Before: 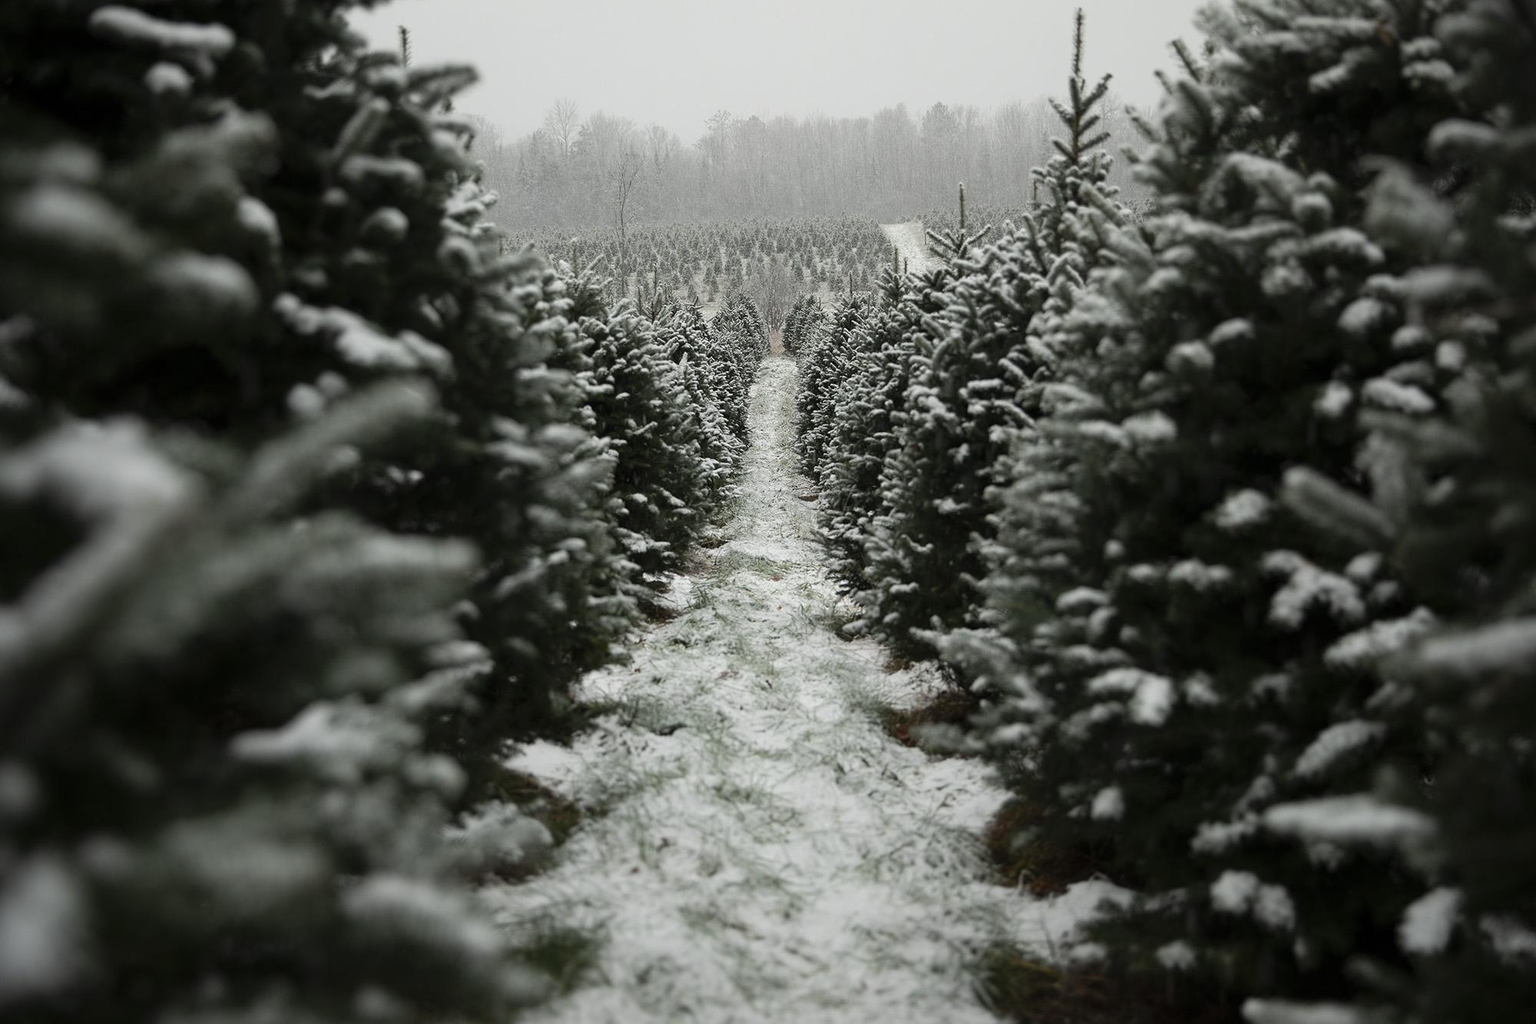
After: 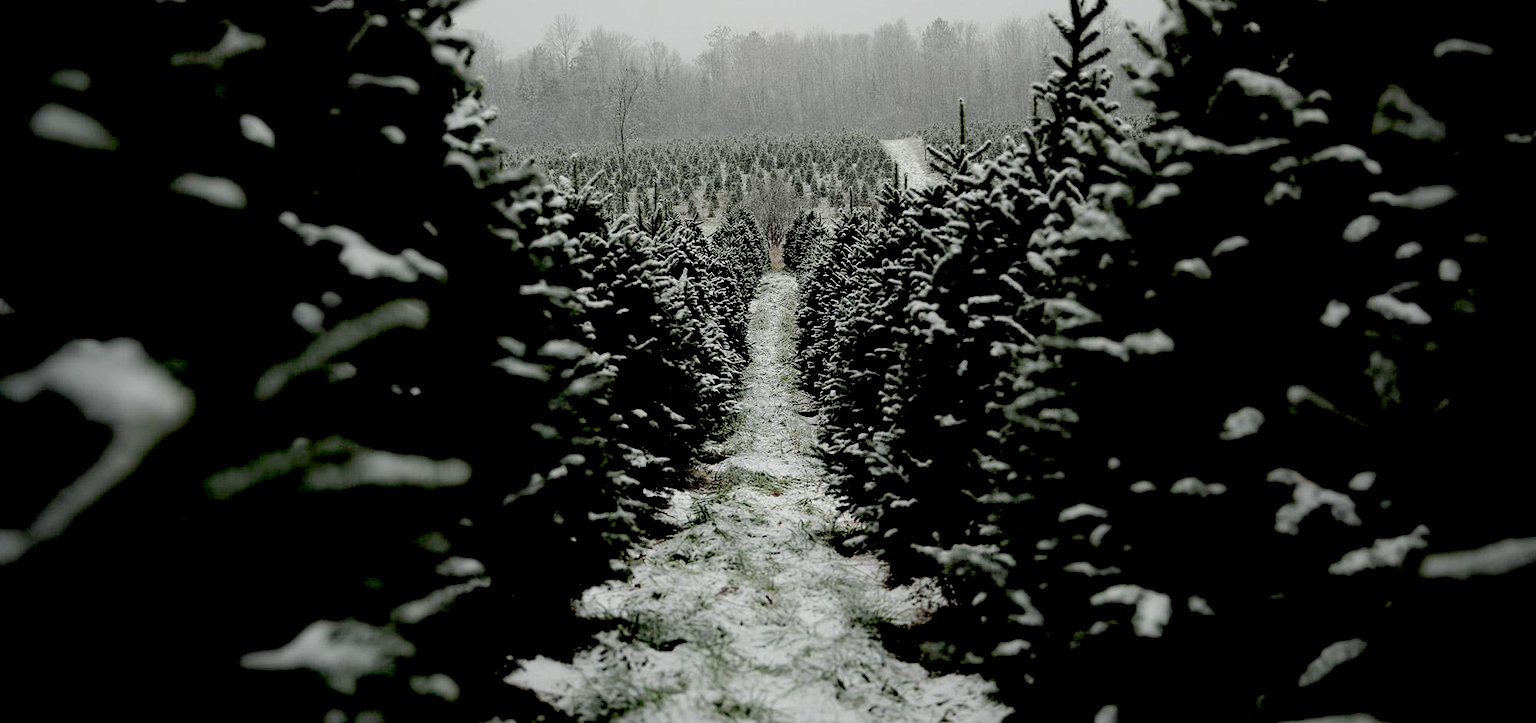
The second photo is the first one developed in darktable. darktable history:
exposure: black level correction 0.1, exposure -0.092 EV, compensate highlight preservation false
crop and rotate: top 8.293%, bottom 20.996%
